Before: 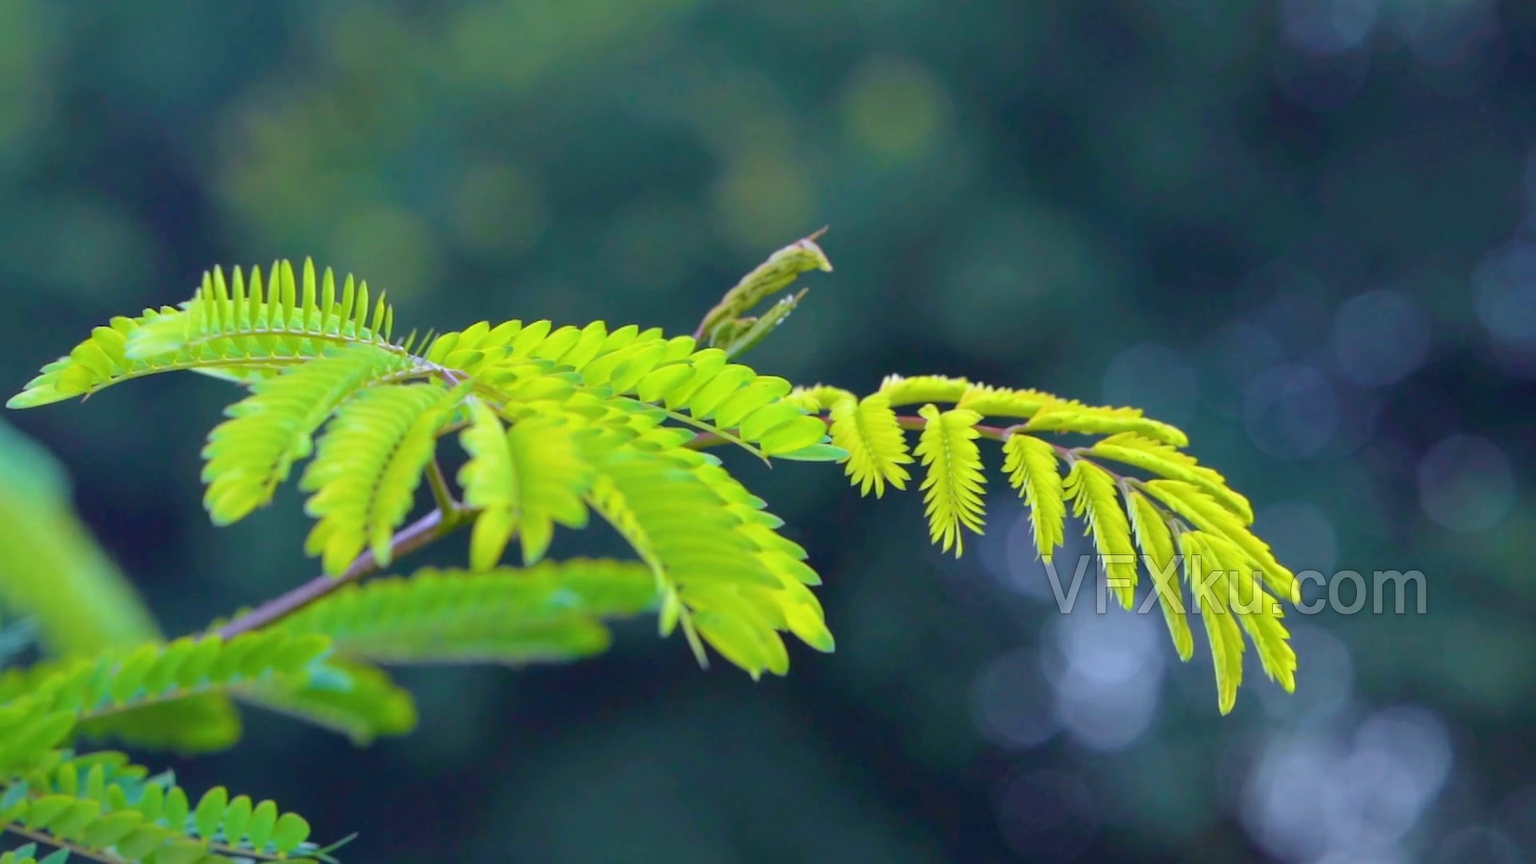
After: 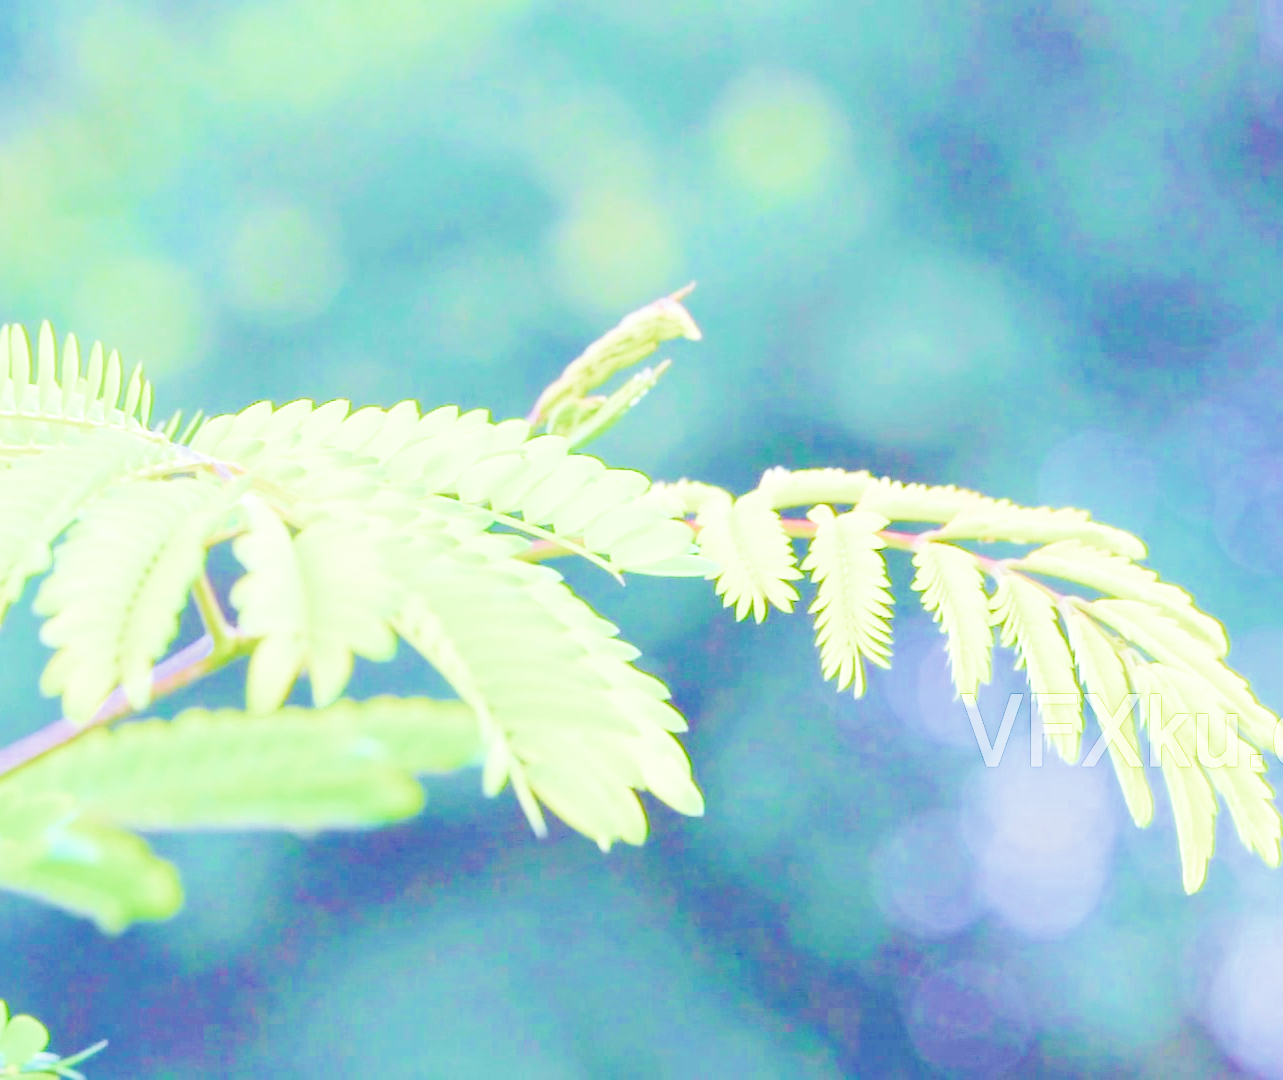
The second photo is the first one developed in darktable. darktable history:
tone curve: curves: ch0 [(0, 0) (0.003, 0.031) (0.011, 0.031) (0.025, 0.03) (0.044, 0.035) (0.069, 0.054) (0.1, 0.081) (0.136, 0.11) (0.177, 0.147) (0.224, 0.209) (0.277, 0.283) (0.335, 0.369) (0.399, 0.44) (0.468, 0.517) (0.543, 0.601) (0.623, 0.684) (0.709, 0.766) (0.801, 0.846) (0.898, 0.927) (1, 1)], preserve colors none
exposure: black level correction 0.001, exposure 1.05 EV, compensate exposure bias true, compensate highlight preservation false
crop and rotate: left 17.732%, right 15.423%
filmic rgb: middle gray luminance 2.5%, black relative exposure -10 EV, white relative exposure 7 EV, threshold 6 EV, dynamic range scaling 10%, target black luminance 0%, hardness 3.19, latitude 44.39%, contrast 0.682, highlights saturation mix 5%, shadows ↔ highlights balance 13.63%, add noise in highlights 0, color science v3 (2019), use custom middle-gray values true, iterations of high-quality reconstruction 0, contrast in highlights soft, enable highlight reconstruction true
